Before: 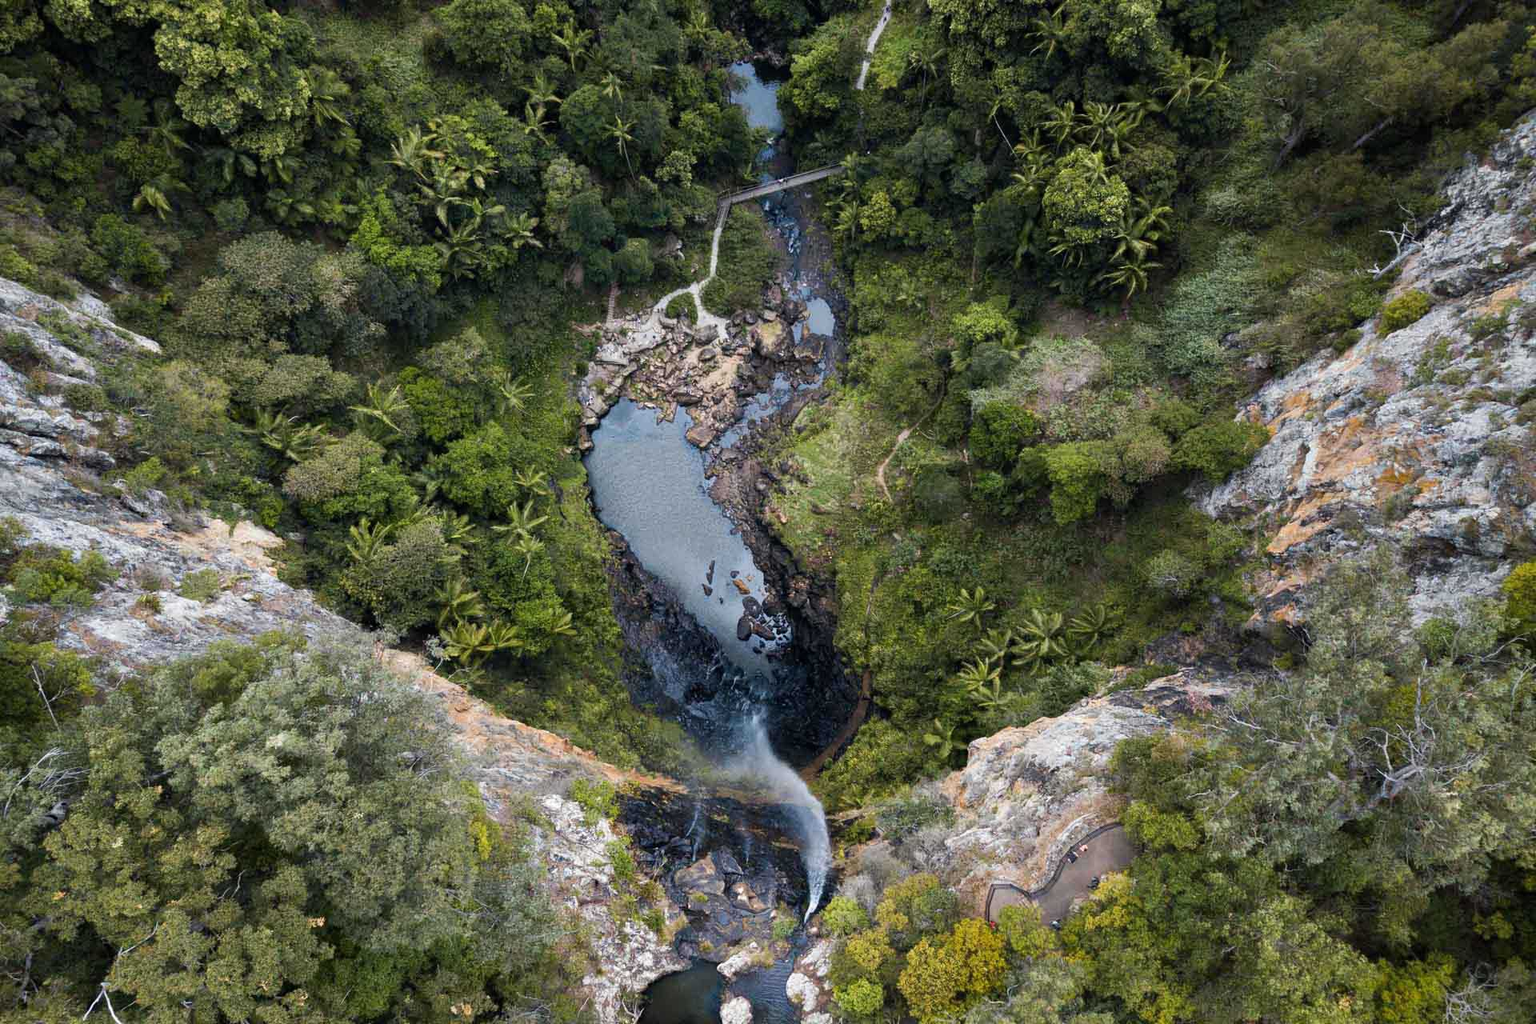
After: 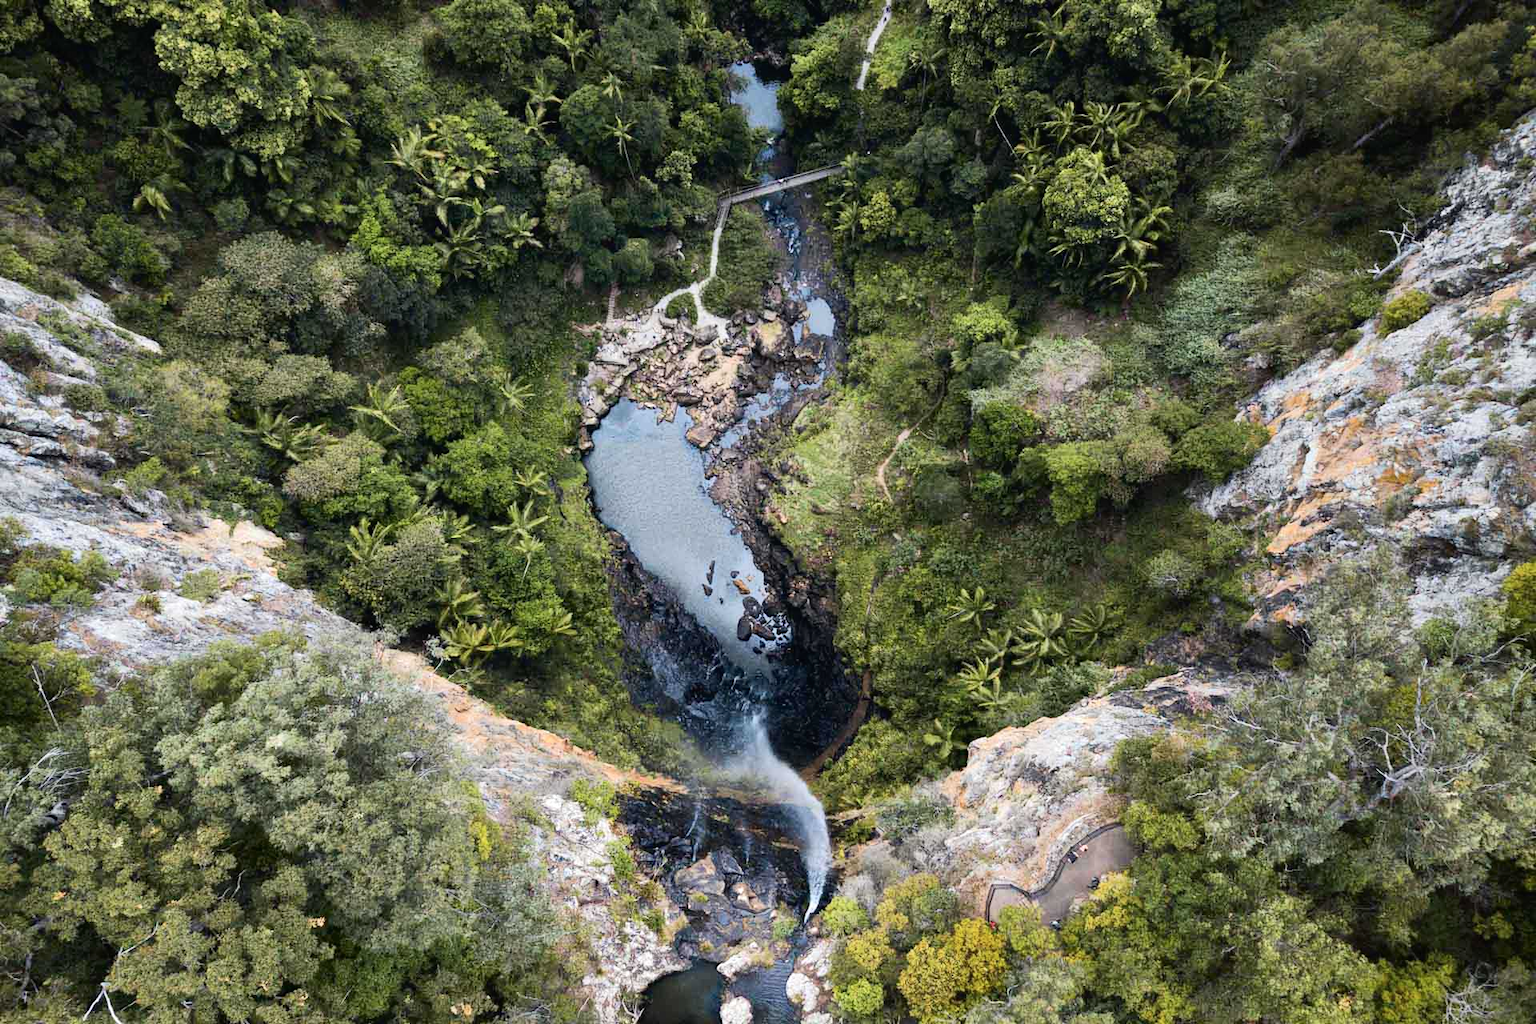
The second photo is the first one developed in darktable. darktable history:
tone curve: curves: ch0 [(0, 0) (0.003, 0.014) (0.011, 0.019) (0.025, 0.026) (0.044, 0.037) (0.069, 0.053) (0.1, 0.083) (0.136, 0.121) (0.177, 0.163) (0.224, 0.22) (0.277, 0.281) (0.335, 0.354) (0.399, 0.436) (0.468, 0.526) (0.543, 0.612) (0.623, 0.706) (0.709, 0.79) (0.801, 0.858) (0.898, 0.925) (1, 1)], color space Lab, independent channels, preserve colors none
exposure: exposure 0.129 EV, compensate highlight preservation false
